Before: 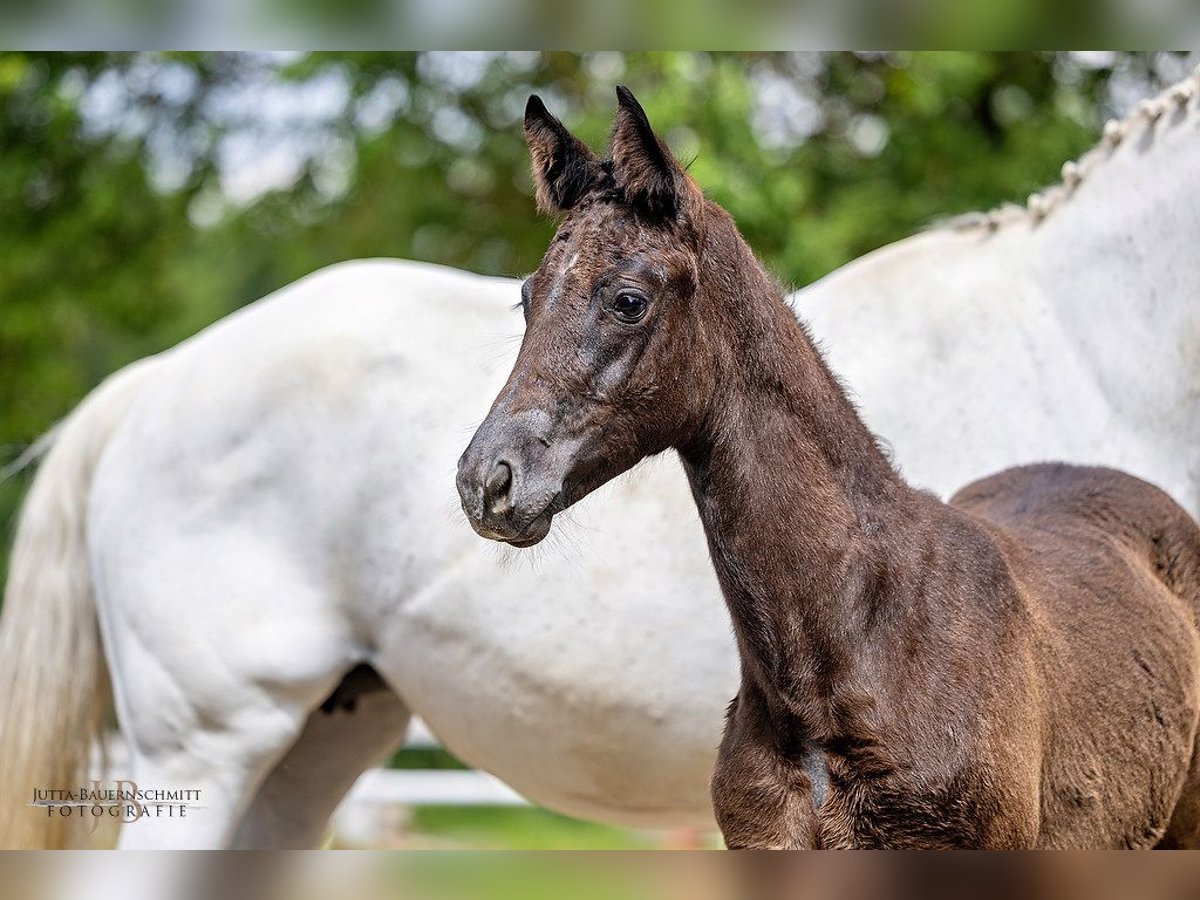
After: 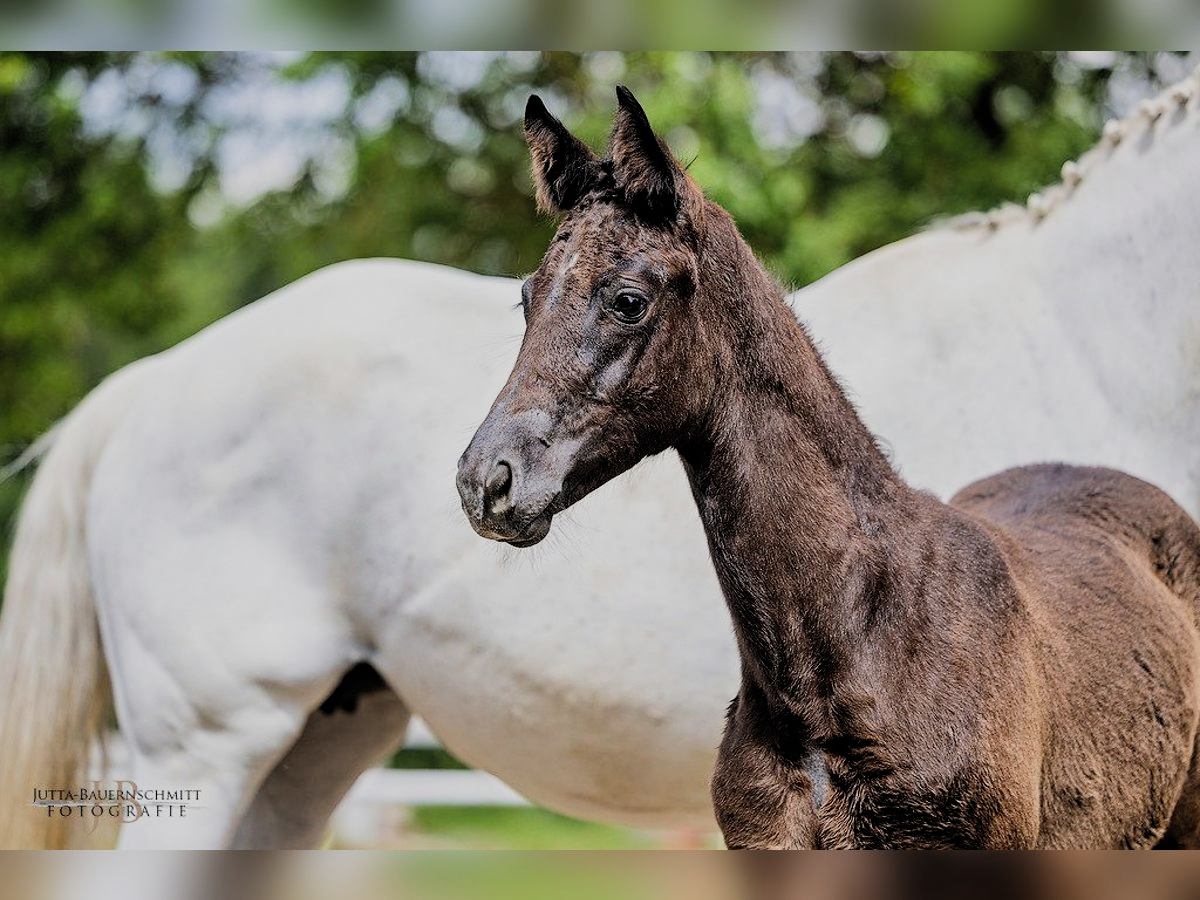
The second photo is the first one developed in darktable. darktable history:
shadows and highlights: shadows 25.88, white point adjustment -2.96, highlights -29.74
tone equalizer: -8 EV -0.452 EV, -7 EV -0.392 EV, -6 EV -0.361 EV, -5 EV -0.249 EV, -3 EV 0.243 EV, -2 EV 0.311 EV, -1 EV 0.393 EV, +0 EV 0.406 EV, edges refinement/feathering 500, mask exposure compensation -1.57 EV, preserve details no
filmic rgb: black relative exposure -7.65 EV, white relative exposure 4.56 EV, hardness 3.61, contrast 1.05, add noise in highlights 0.002, color science v3 (2019), use custom middle-gray values true, iterations of high-quality reconstruction 0, contrast in highlights soft
